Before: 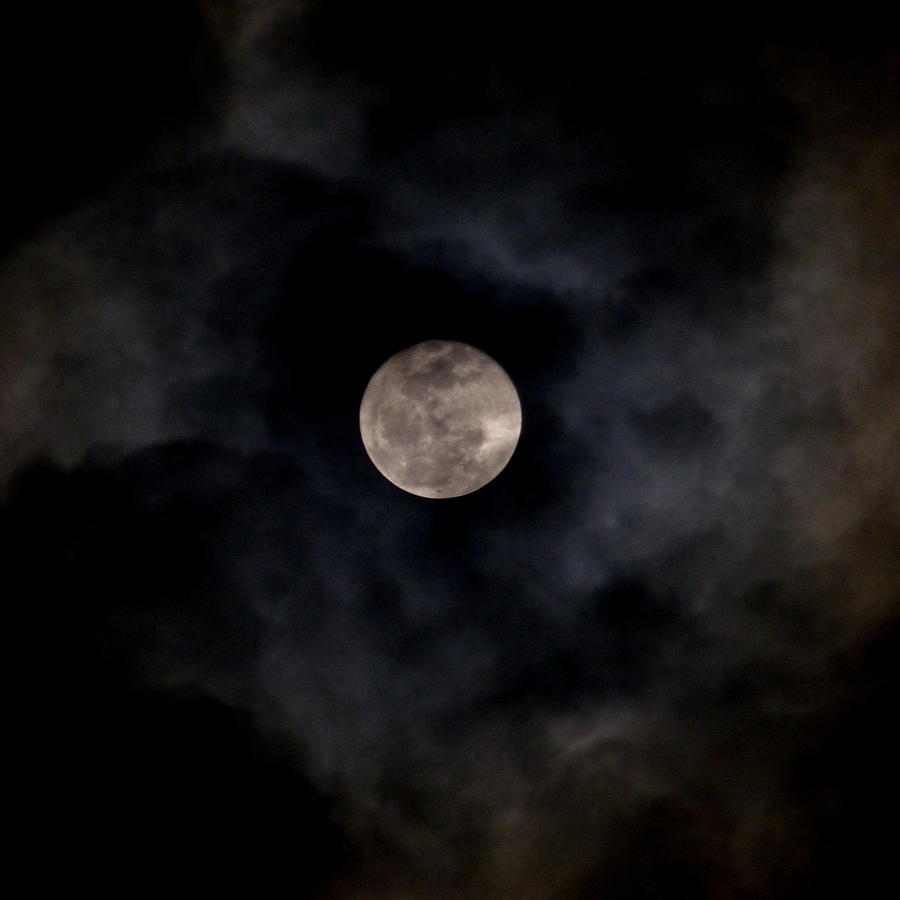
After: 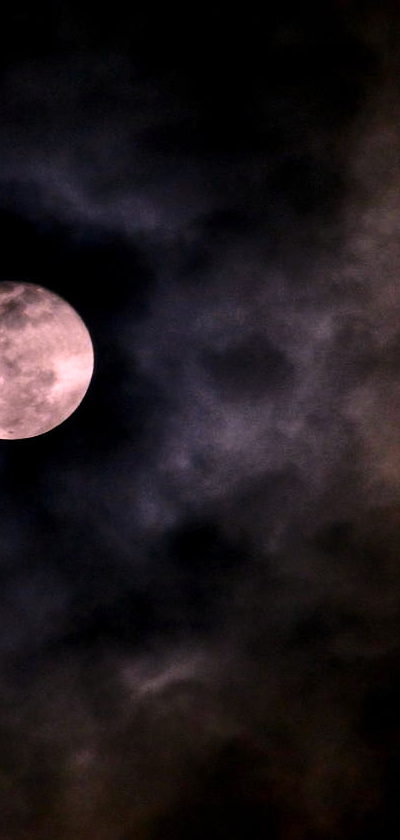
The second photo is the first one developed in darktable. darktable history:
crop: left 47.628%, top 6.643%, right 7.874%
white balance: red 1.188, blue 1.11
base curve: curves: ch0 [(0, 0) (0.028, 0.03) (0.121, 0.232) (0.46, 0.748) (0.859, 0.968) (1, 1)]
